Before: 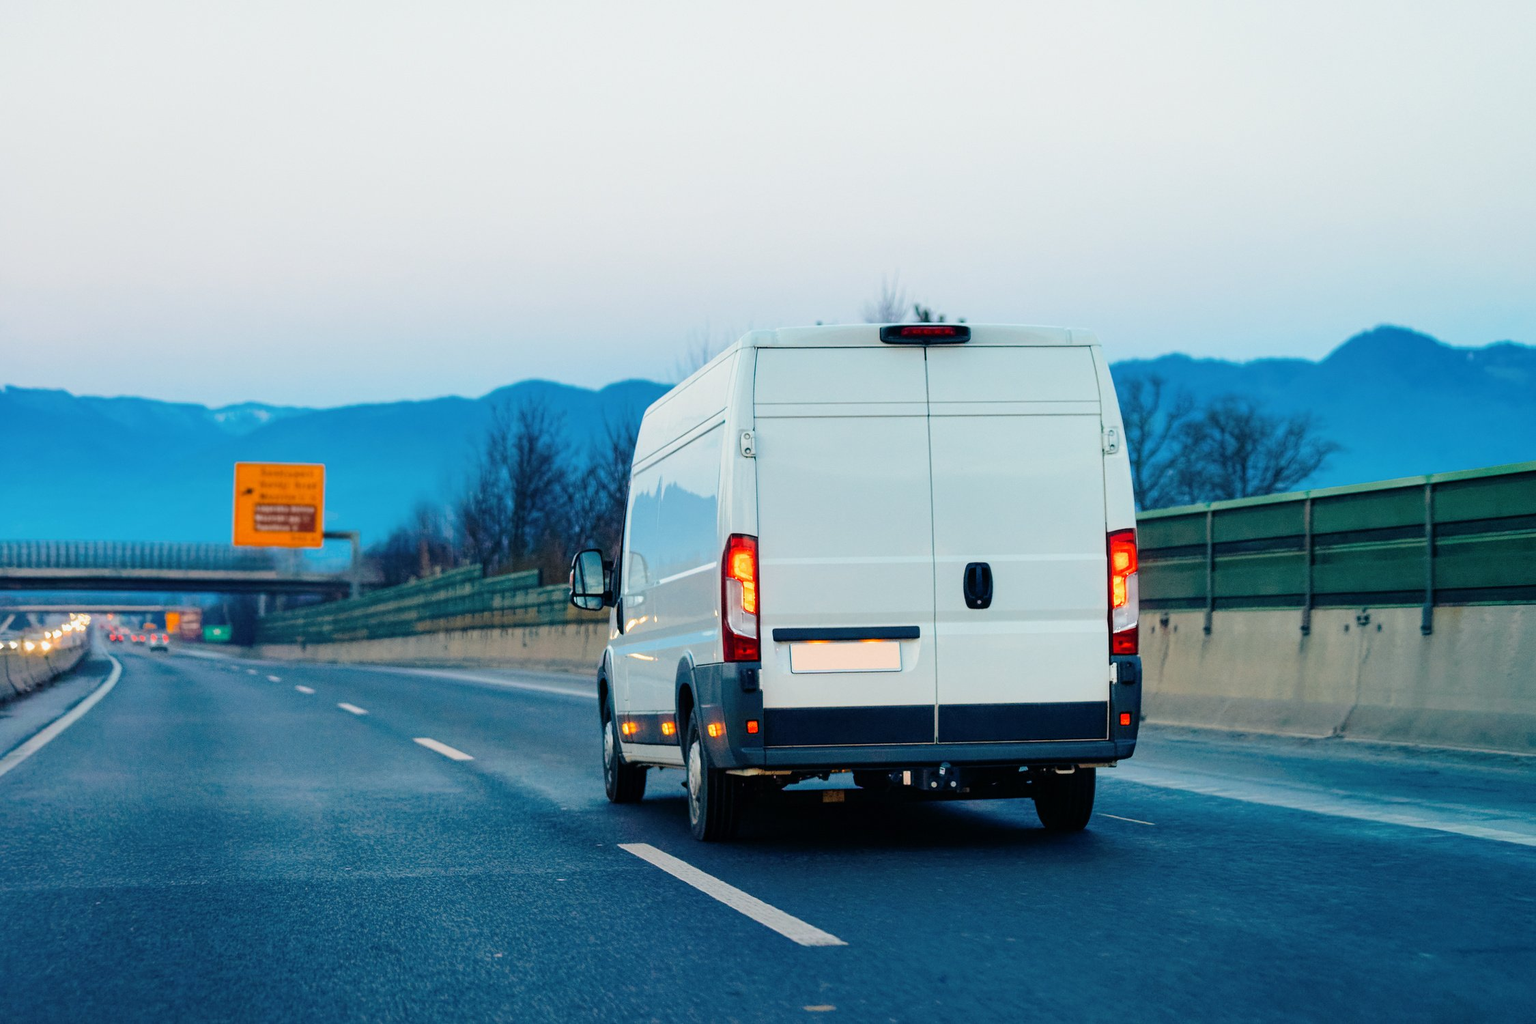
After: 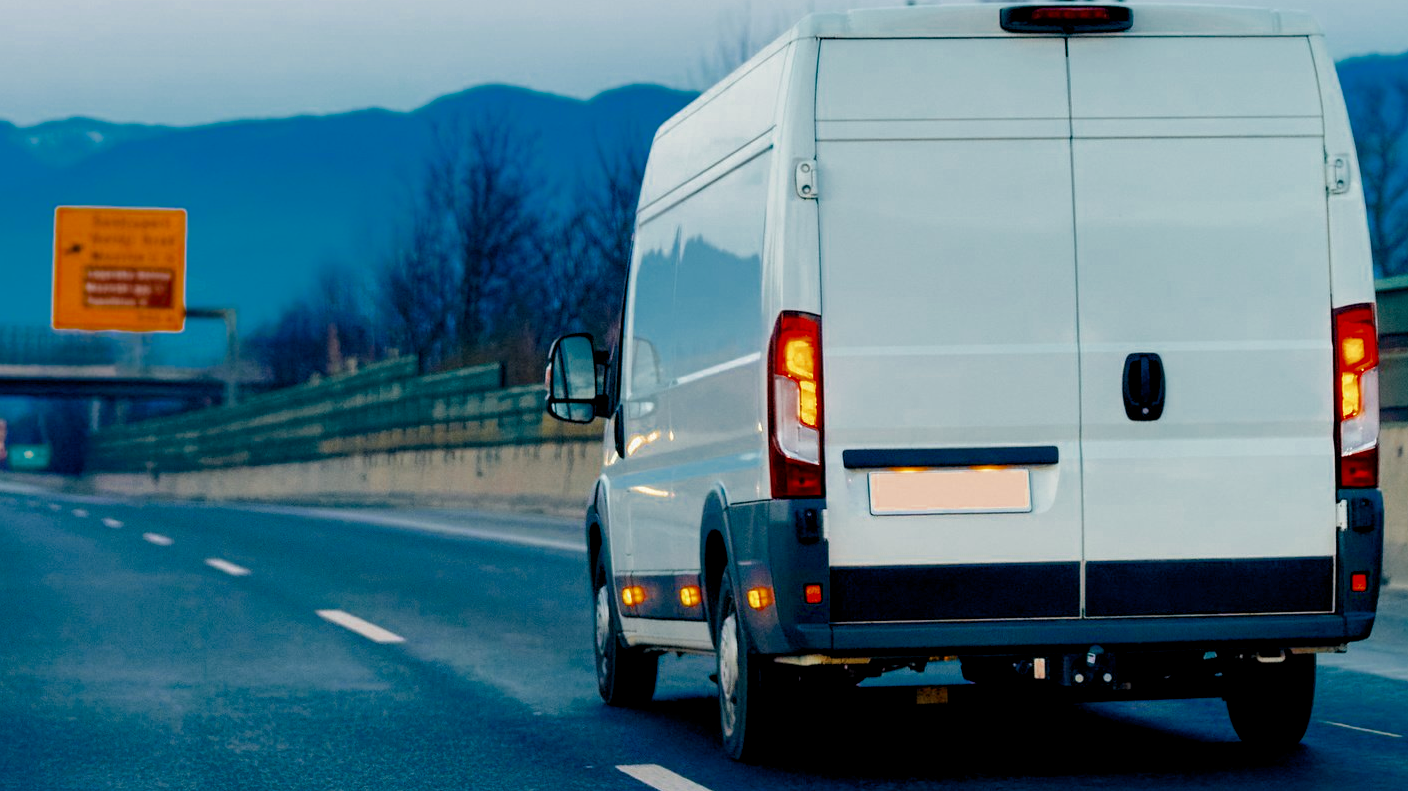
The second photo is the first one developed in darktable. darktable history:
color balance rgb: global offset › luminance -0.421%, perceptual saturation grading › global saturation 35.823%, perceptual saturation grading › shadows 34.659%, global vibrance 20%
color zones: curves: ch0 [(0, 0.5) (0.125, 0.4) (0.25, 0.5) (0.375, 0.4) (0.5, 0.4) (0.625, 0.35) (0.75, 0.35) (0.875, 0.5)]; ch1 [(0, 0.35) (0.125, 0.45) (0.25, 0.35) (0.375, 0.35) (0.5, 0.35) (0.625, 0.35) (0.75, 0.45) (0.875, 0.35)]; ch2 [(0, 0.6) (0.125, 0.5) (0.25, 0.5) (0.375, 0.6) (0.5, 0.6) (0.625, 0.5) (0.75, 0.5) (0.875, 0.5)]
crop: left 12.859%, top 31.445%, right 24.536%, bottom 15.802%
